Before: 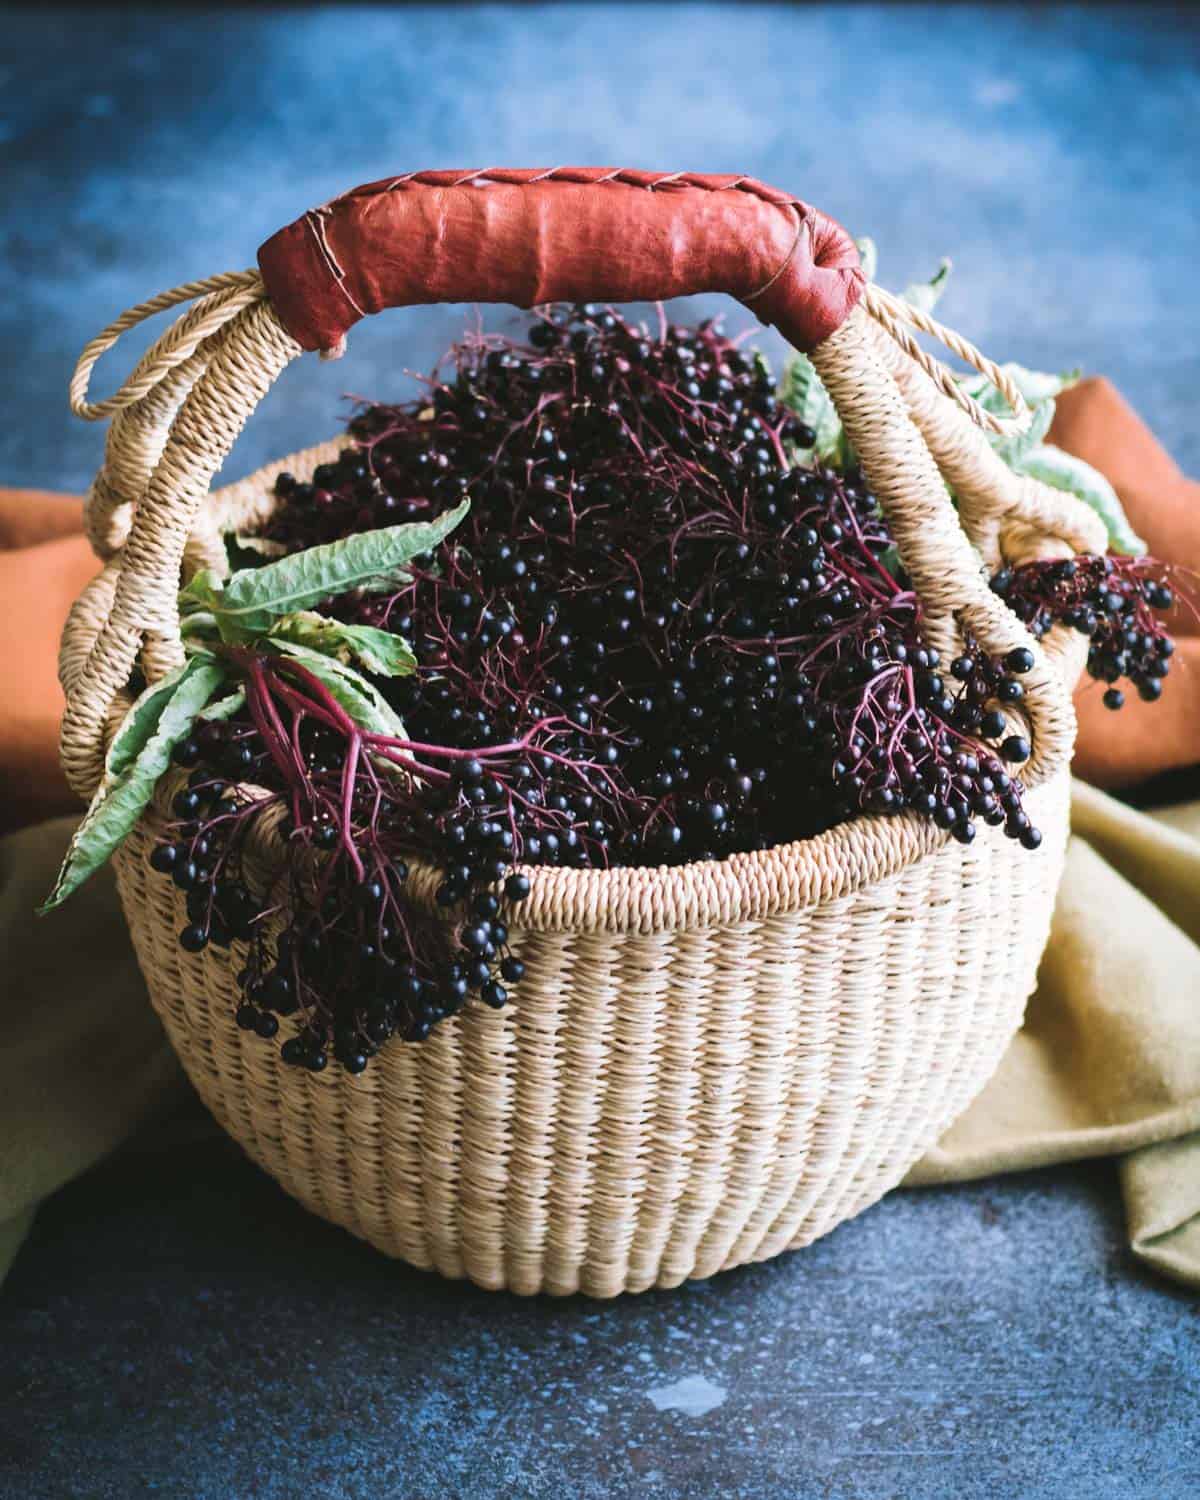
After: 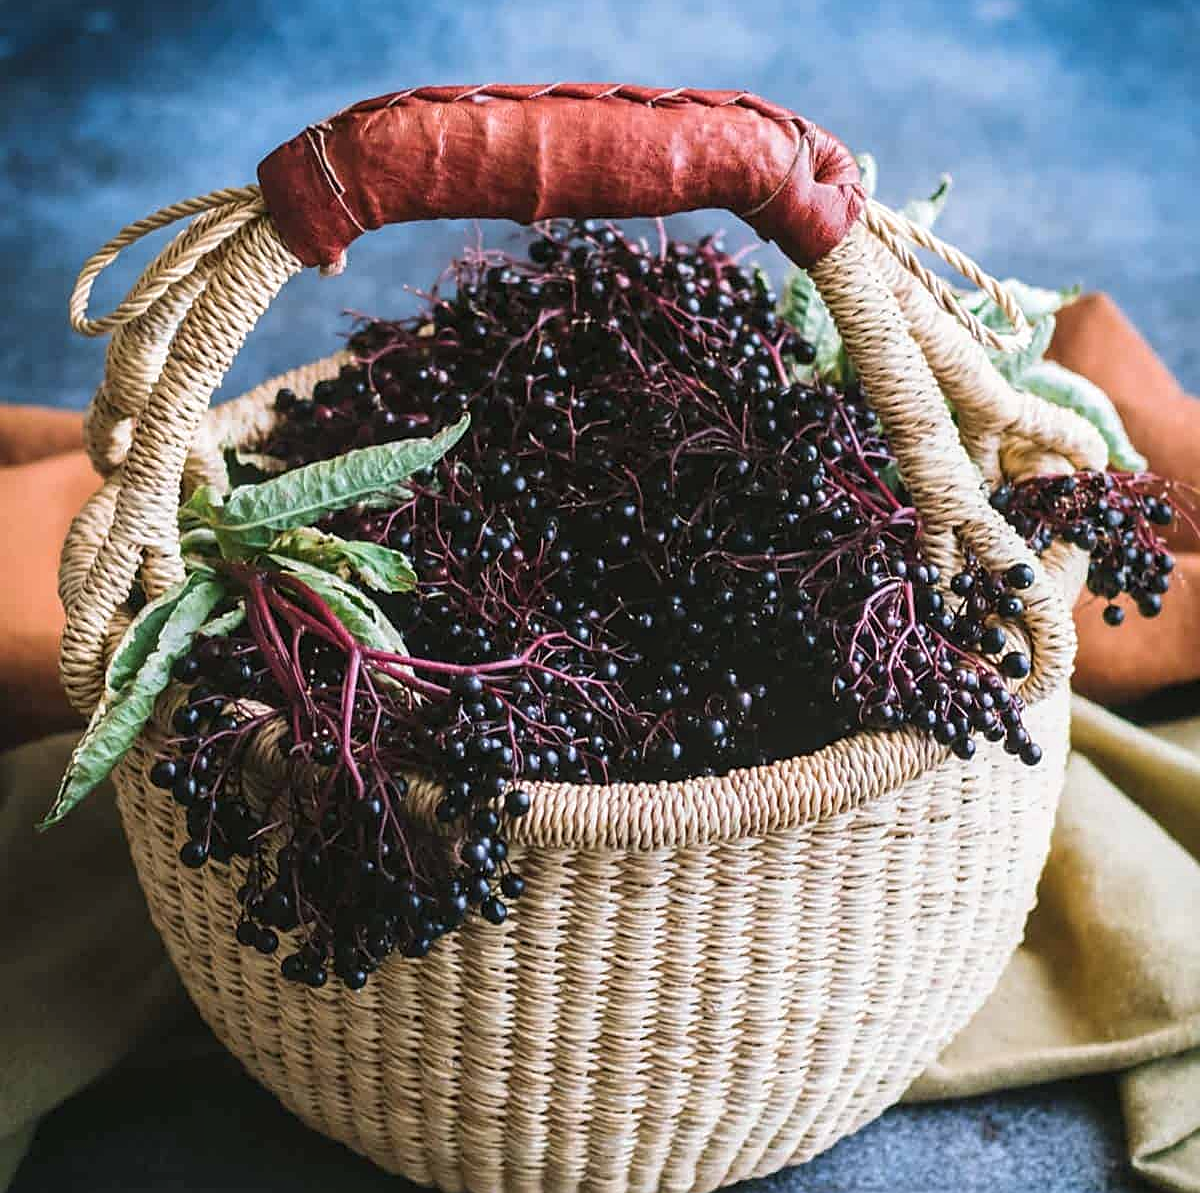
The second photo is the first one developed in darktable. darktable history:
sharpen: on, module defaults
exposure: exposure -0.071 EV, compensate exposure bias true, compensate highlight preservation false
crop and rotate: top 5.66%, bottom 14.782%
local contrast: on, module defaults
